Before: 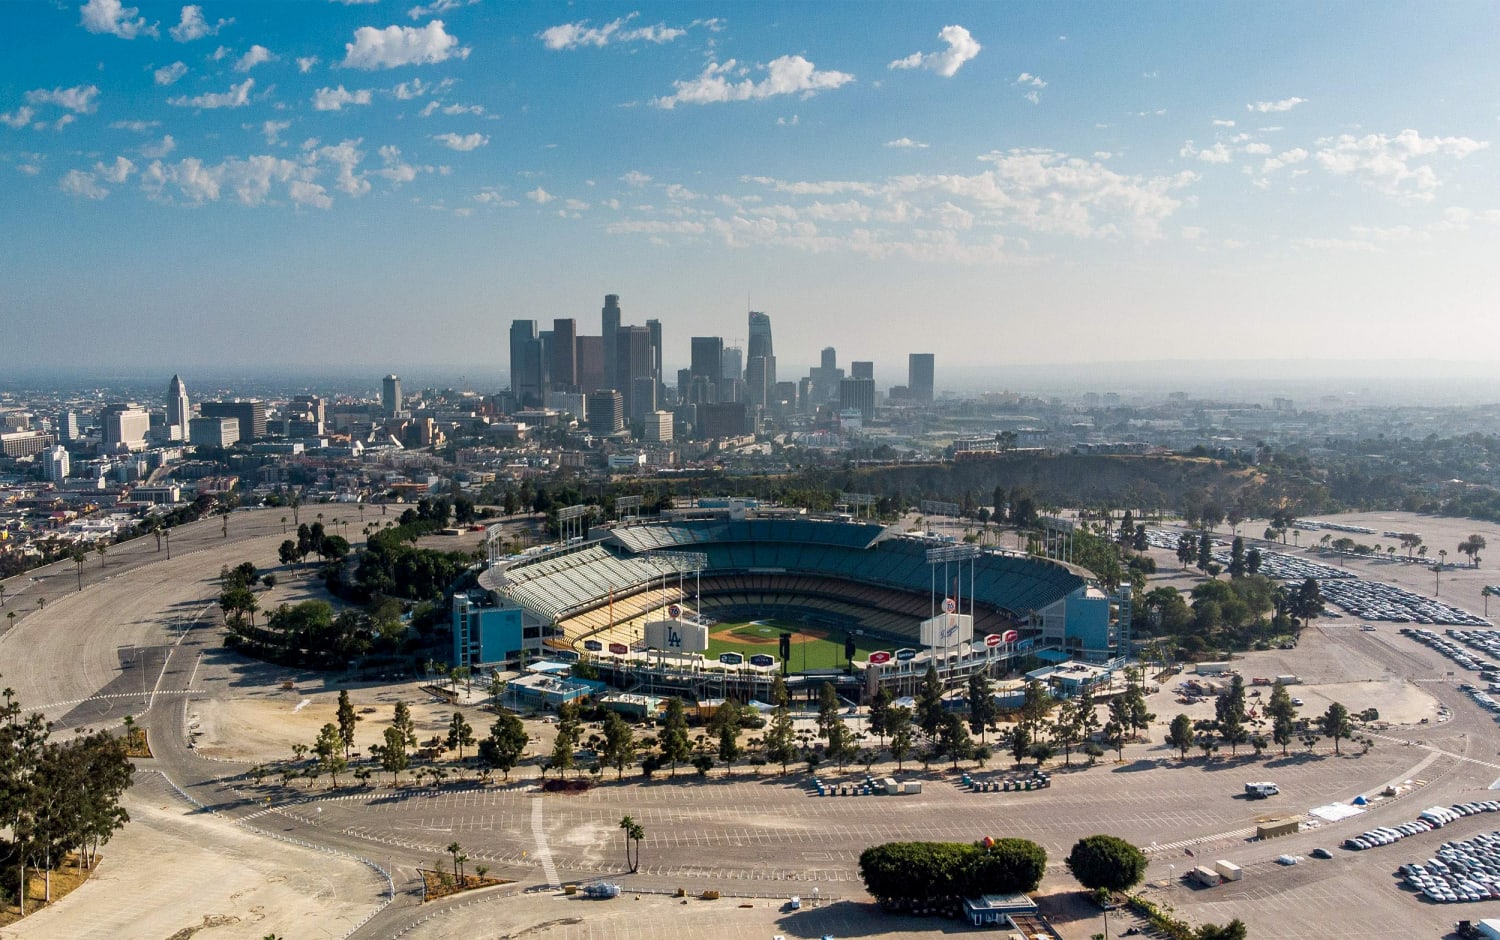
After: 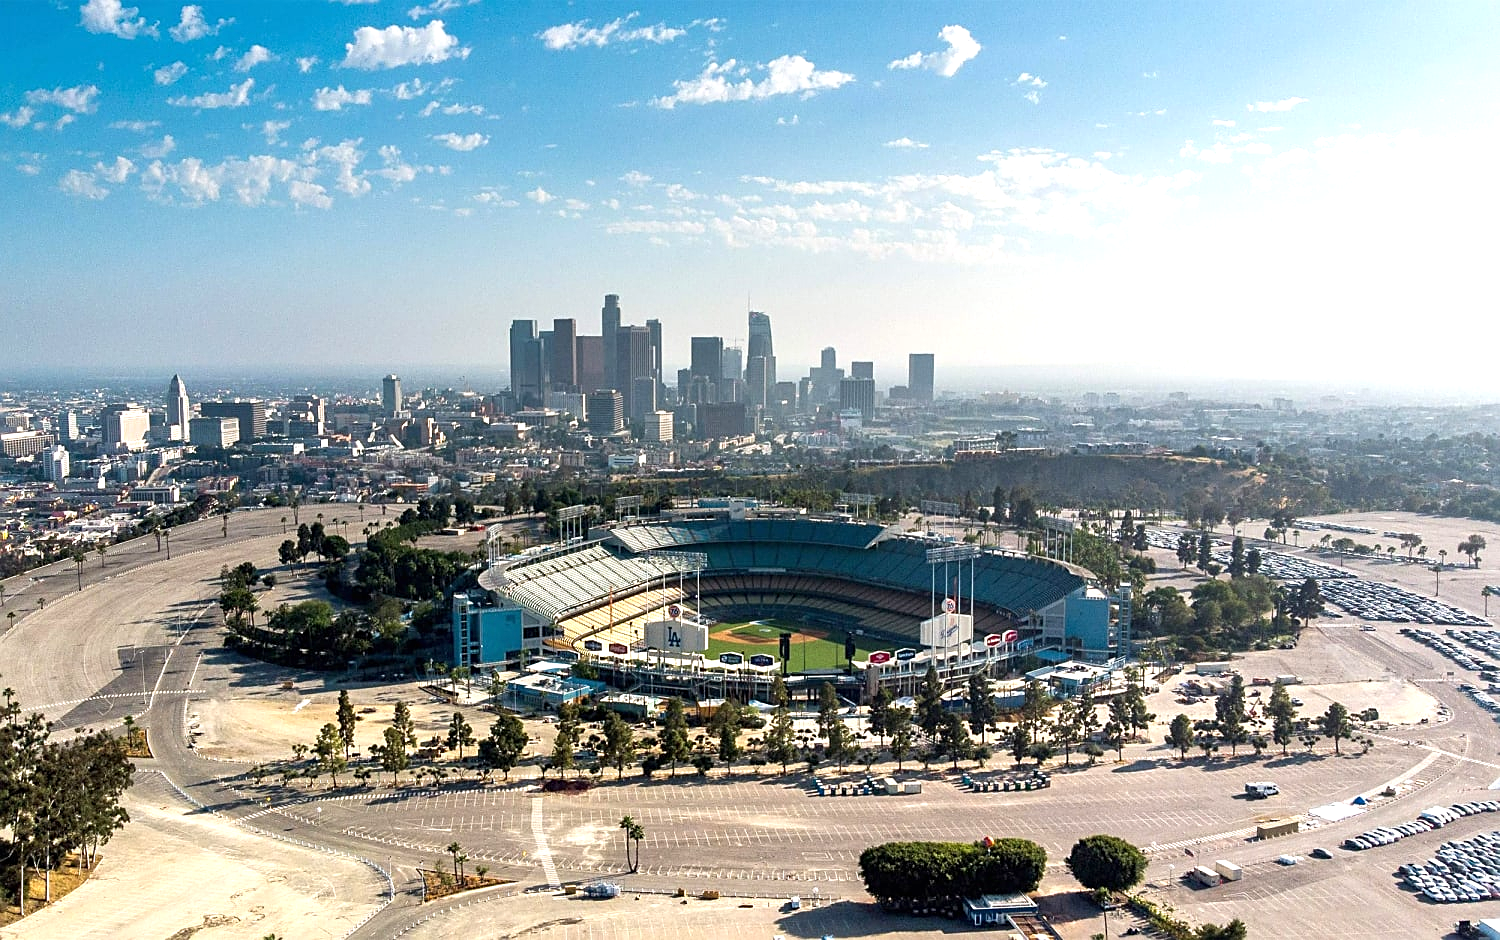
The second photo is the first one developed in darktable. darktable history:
exposure: black level correction 0, exposure 0.69 EV, compensate highlight preservation false
sharpen: on, module defaults
